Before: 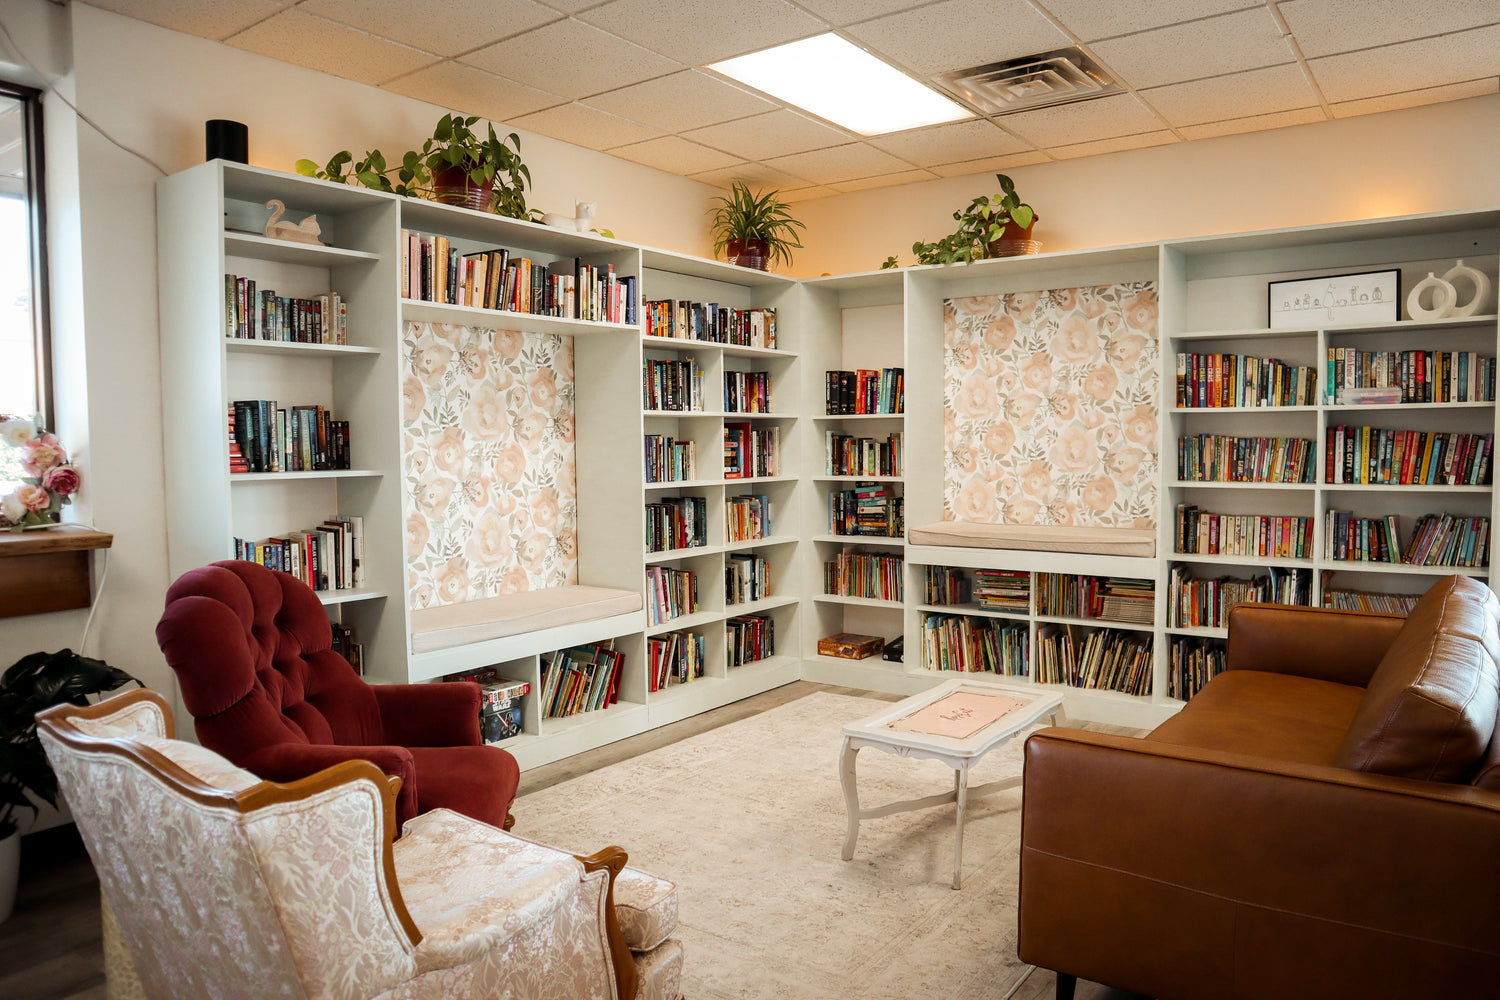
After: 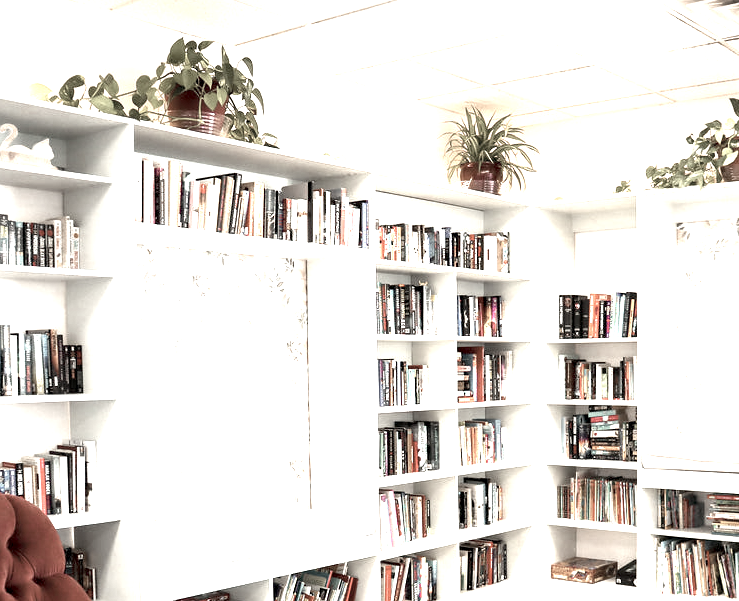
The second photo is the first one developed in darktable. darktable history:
exposure: black level correction 0.001, exposure 2 EV, compensate highlight preservation false
color zones: curves: ch1 [(0, 0.34) (0.143, 0.164) (0.286, 0.152) (0.429, 0.176) (0.571, 0.173) (0.714, 0.188) (0.857, 0.199) (1, 0.34)]
crop: left 17.835%, top 7.675%, right 32.881%, bottom 32.213%
